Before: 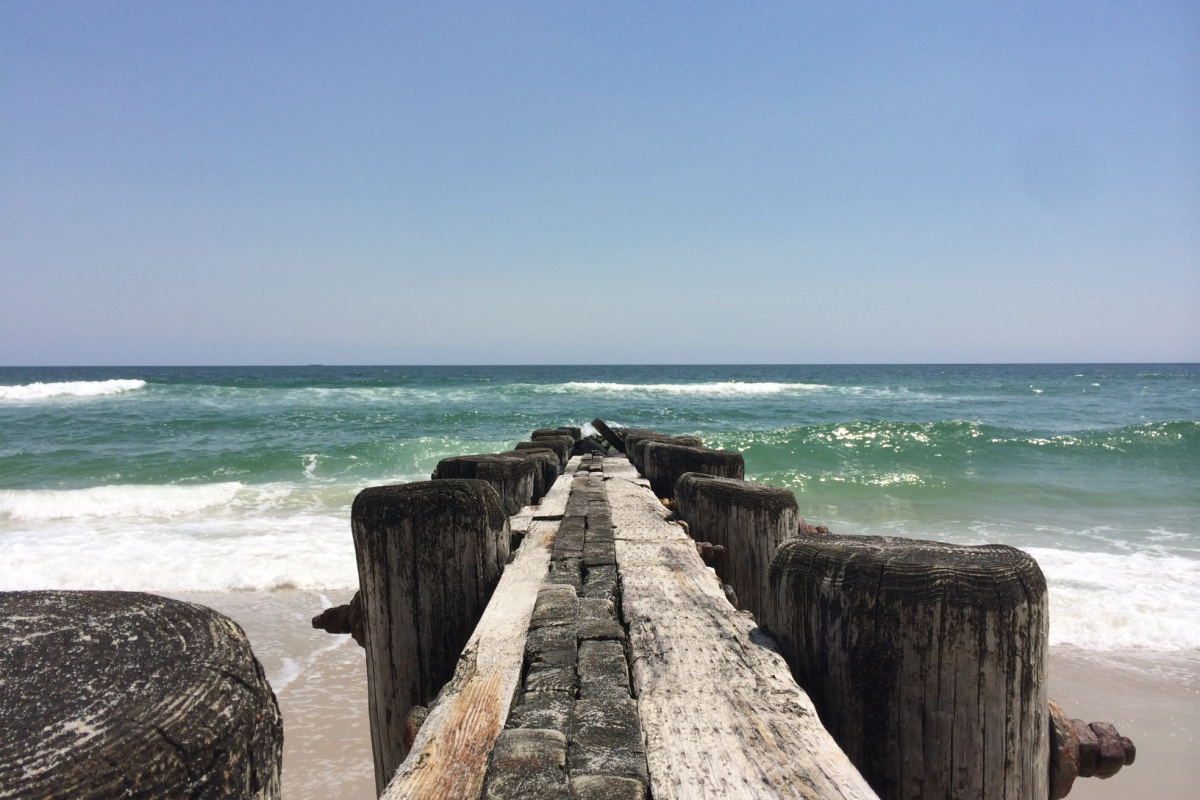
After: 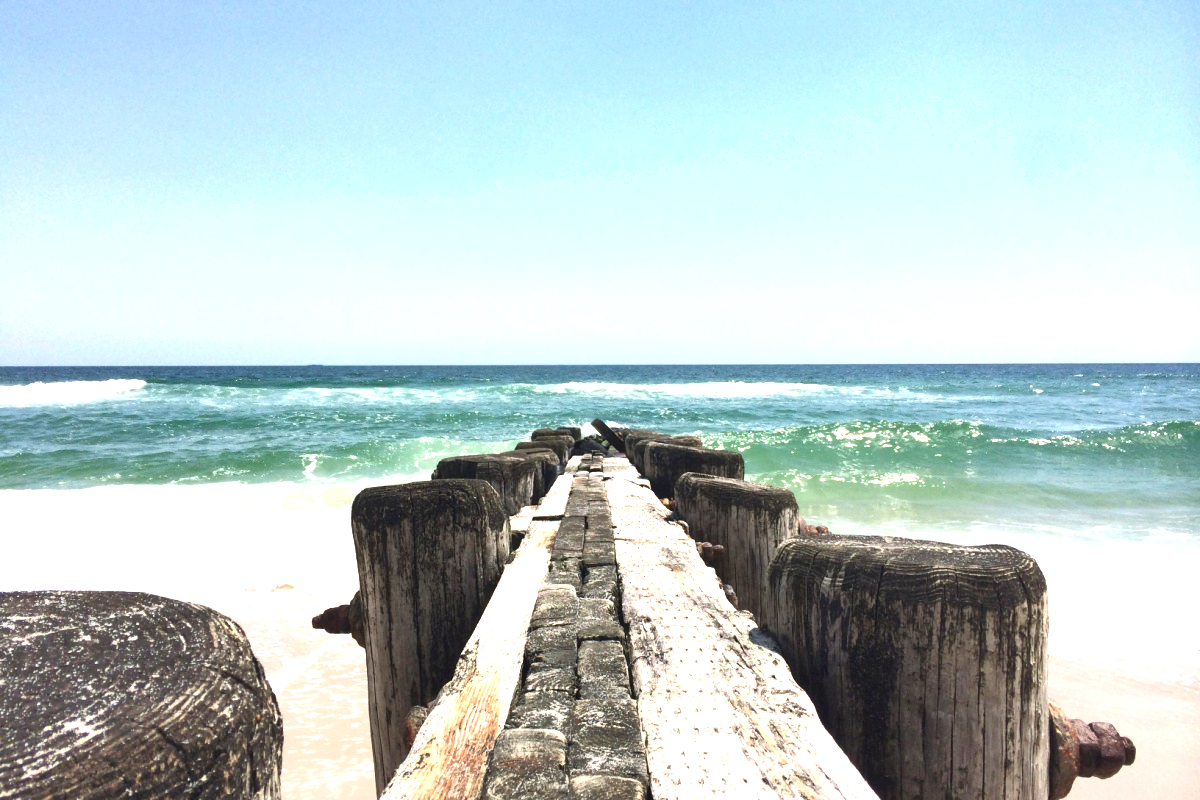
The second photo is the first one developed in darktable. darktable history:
contrast brightness saturation: contrast 0.042, saturation 0.071
exposure: exposure 1.27 EV, compensate highlight preservation false
shadows and highlights: shadows 32.13, highlights -32.04, soften with gaussian
